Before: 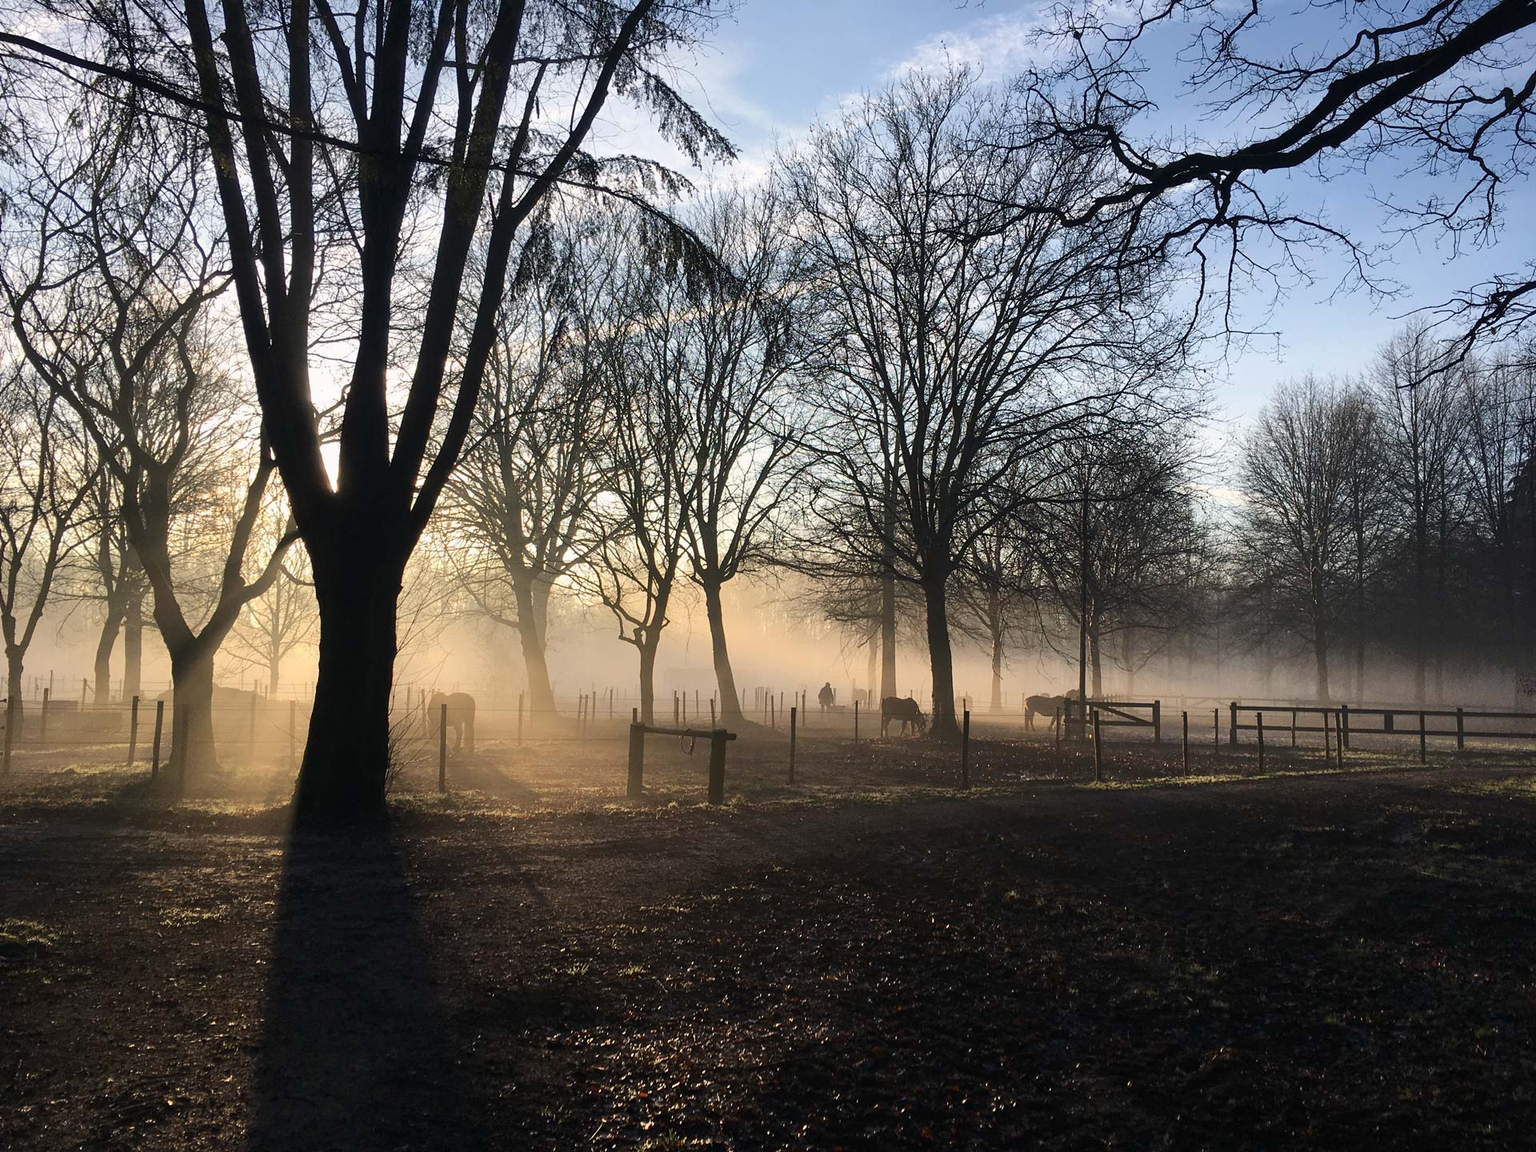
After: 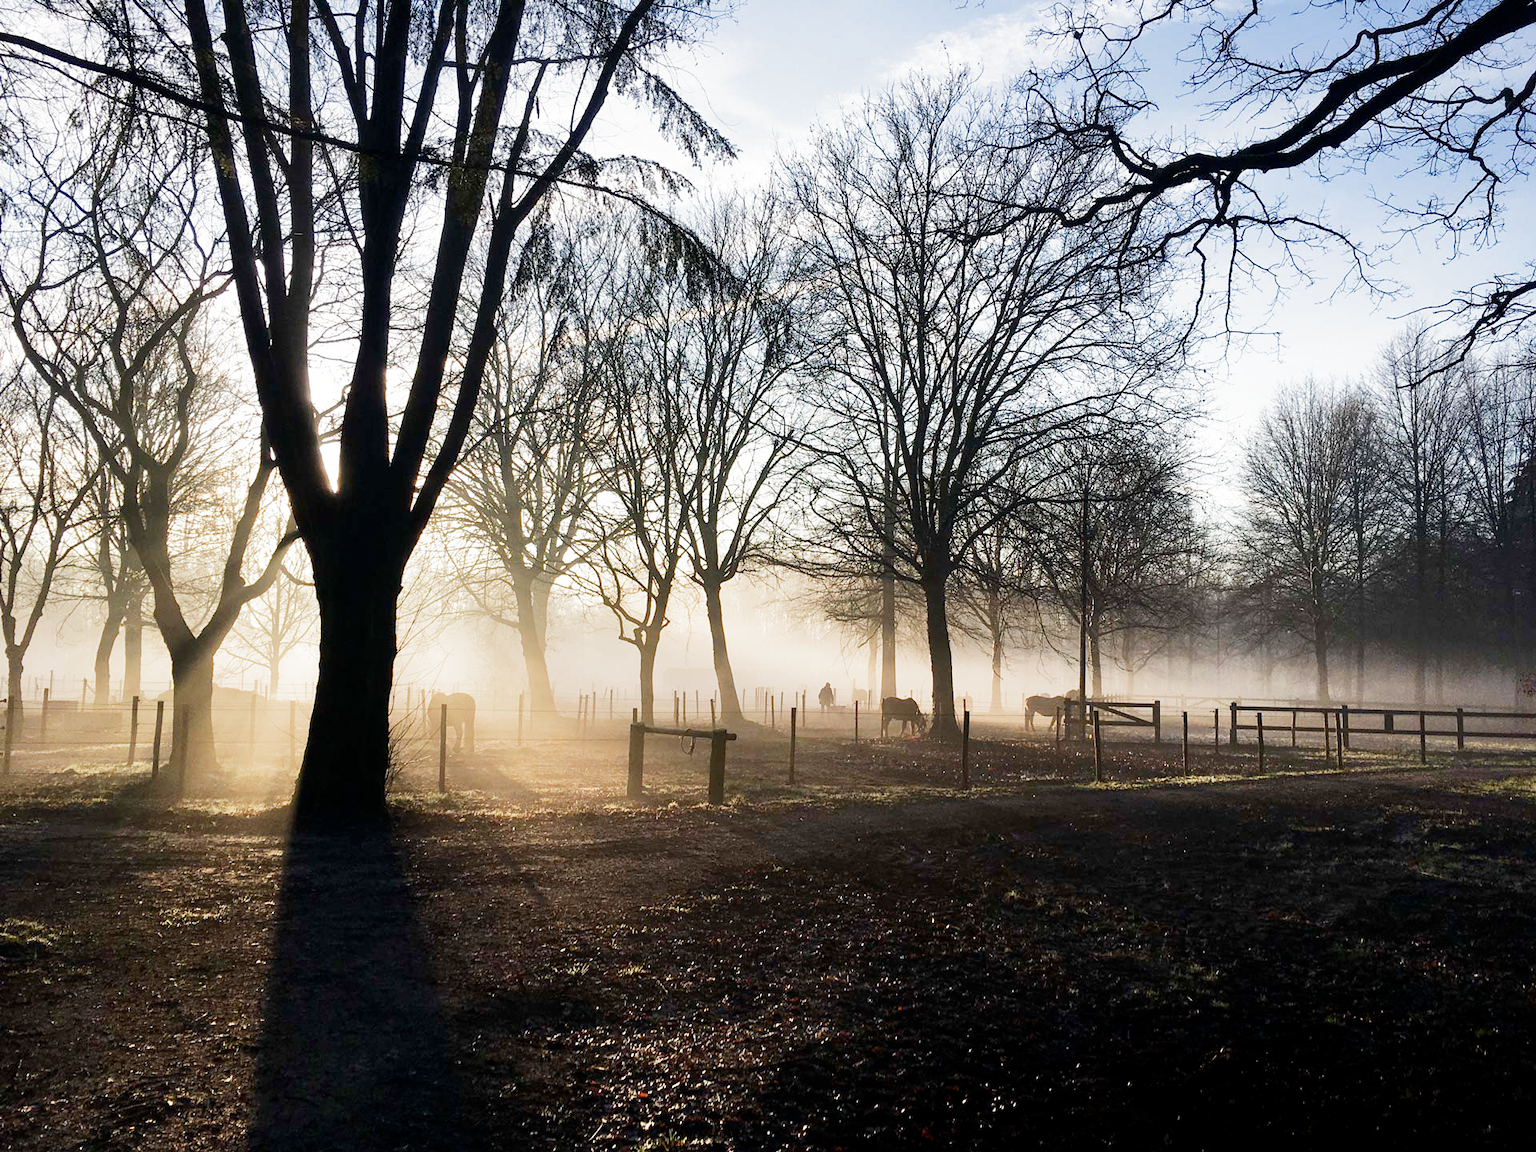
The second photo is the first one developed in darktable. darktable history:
filmic rgb: middle gray luminance 9.23%, black relative exposure -10.55 EV, white relative exposure 3.45 EV, threshold 6 EV, target black luminance 0%, hardness 5.98, latitude 59.69%, contrast 1.087, highlights saturation mix 5%, shadows ↔ highlights balance 29.23%, add noise in highlights 0, preserve chrominance no, color science v3 (2019), use custom middle-gray values true, iterations of high-quality reconstruction 0, contrast in highlights soft, enable highlight reconstruction true
tone equalizer: -8 EV -1.84 EV, -7 EV -1.16 EV, -6 EV -1.62 EV, smoothing diameter 25%, edges refinement/feathering 10, preserve details guided filter
